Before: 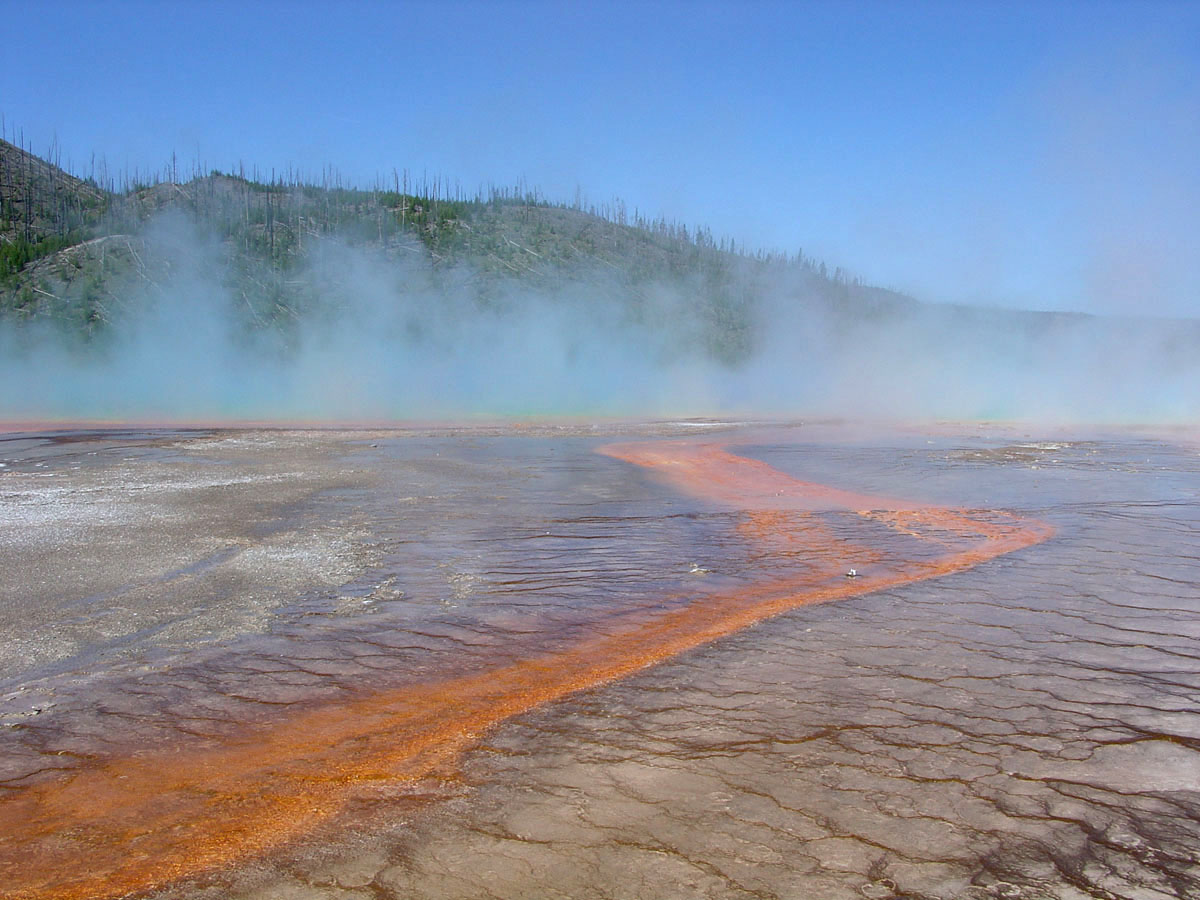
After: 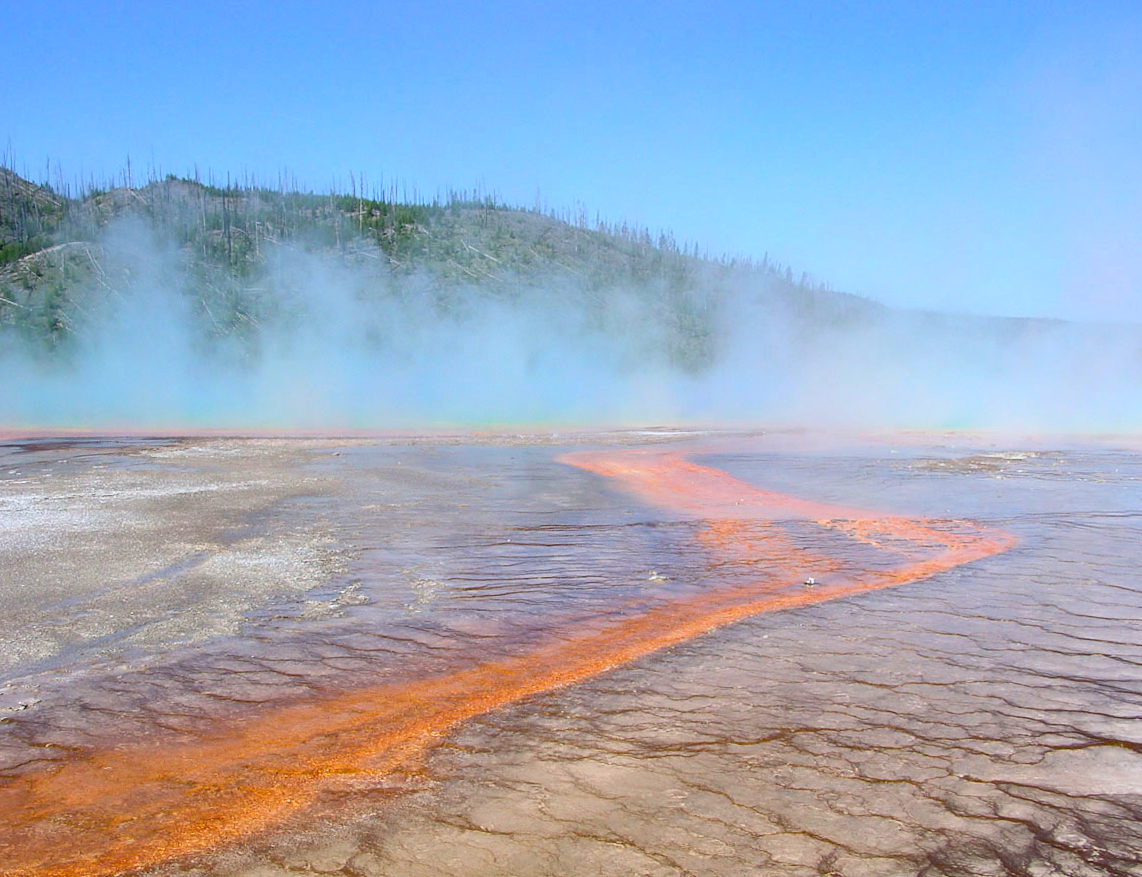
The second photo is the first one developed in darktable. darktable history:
rotate and perspective: rotation 0.074°, lens shift (vertical) 0.096, lens shift (horizontal) -0.041, crop left 0.043, crop right 0.952, crop top 0.024, crop bottom 0.979
contrast brightness saturation: contrast 0.2, brightness 0.16, saturation 0.22
exposure: exposure -0.021 EV, compensate highlight preservation false
